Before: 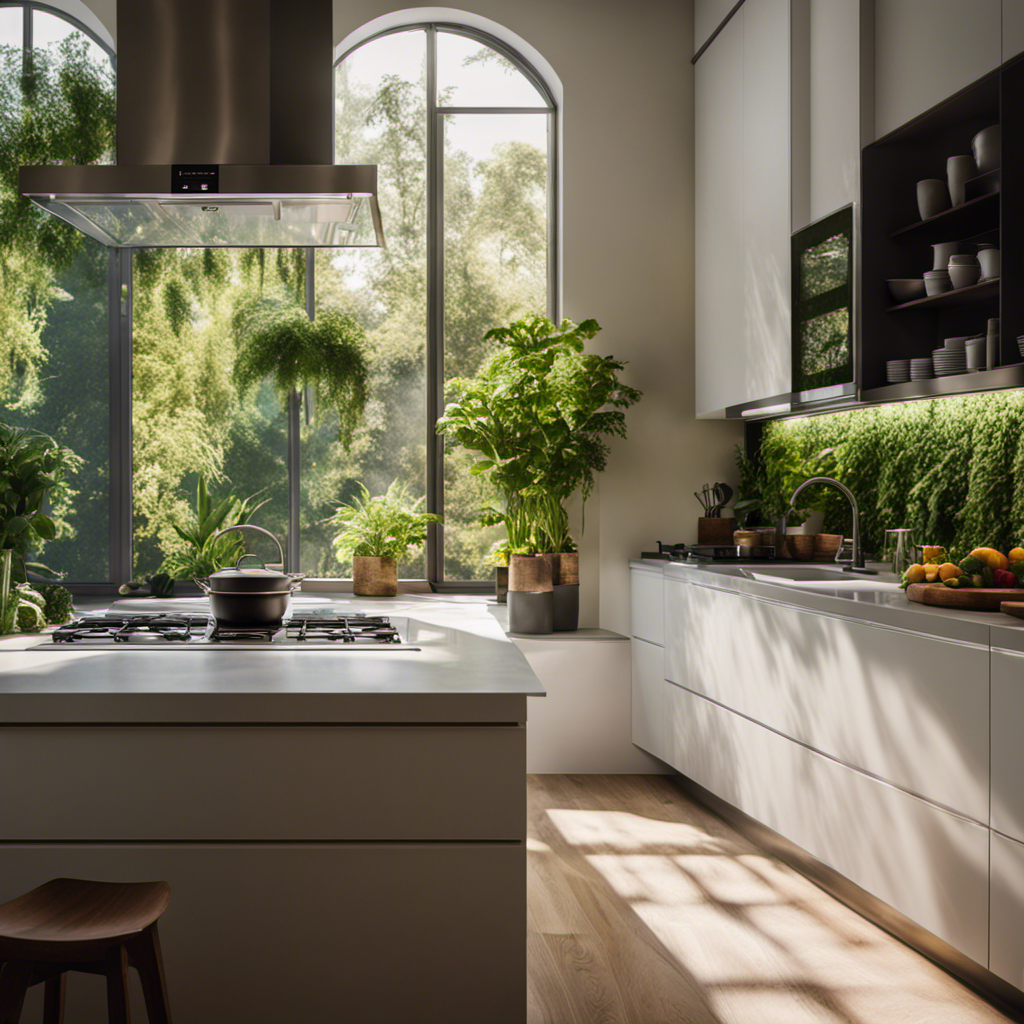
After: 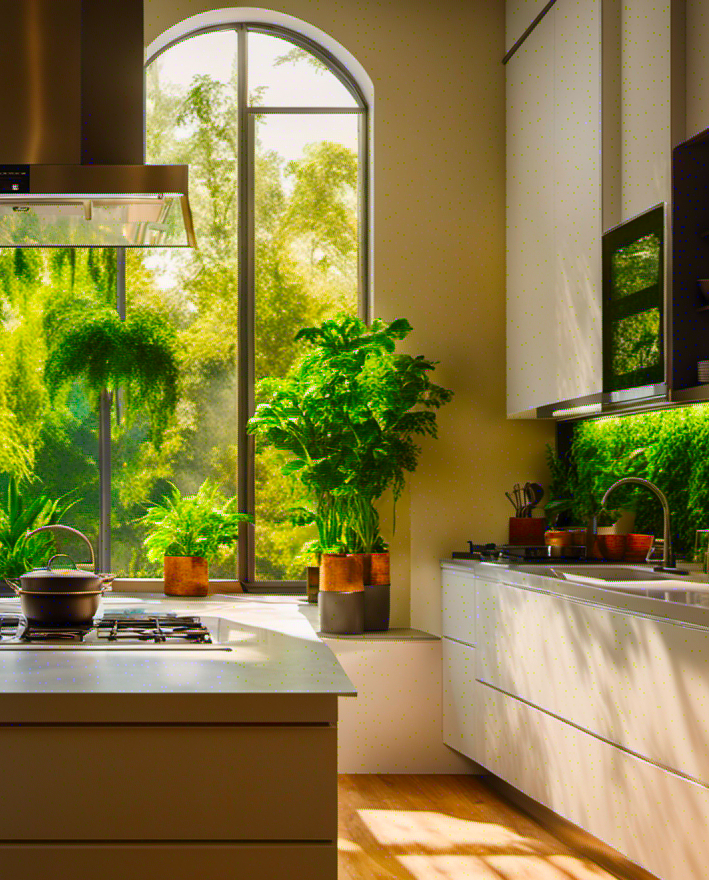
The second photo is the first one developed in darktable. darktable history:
color correction: saturation 3
crop: left 18.479%, right 12.2%, bottom 13.971%
fill light: on, module defaults
